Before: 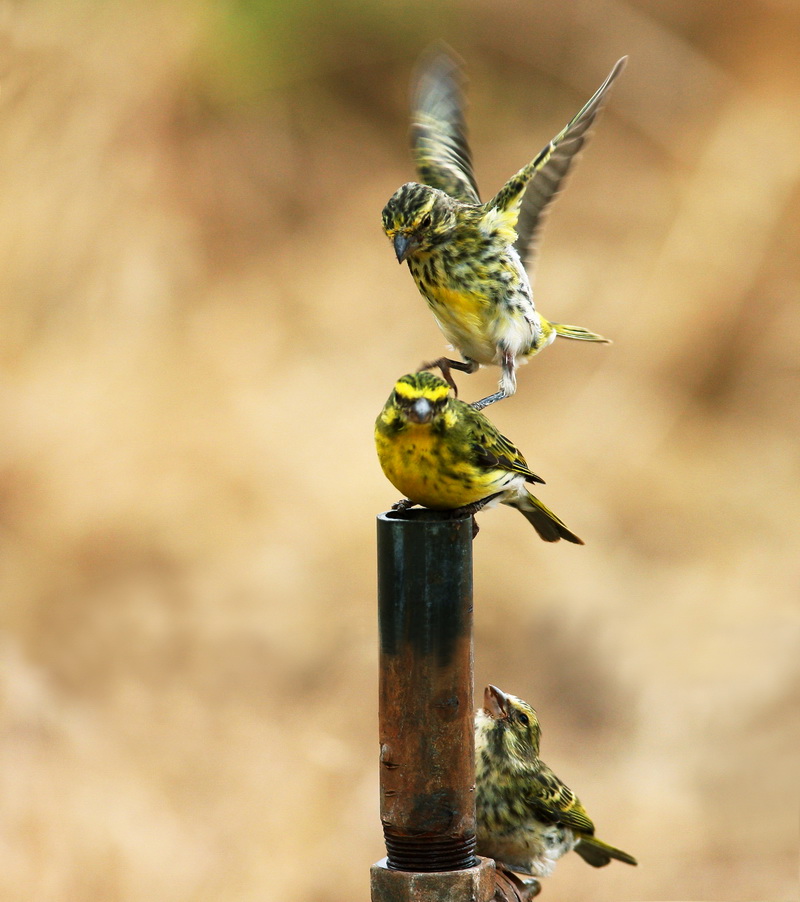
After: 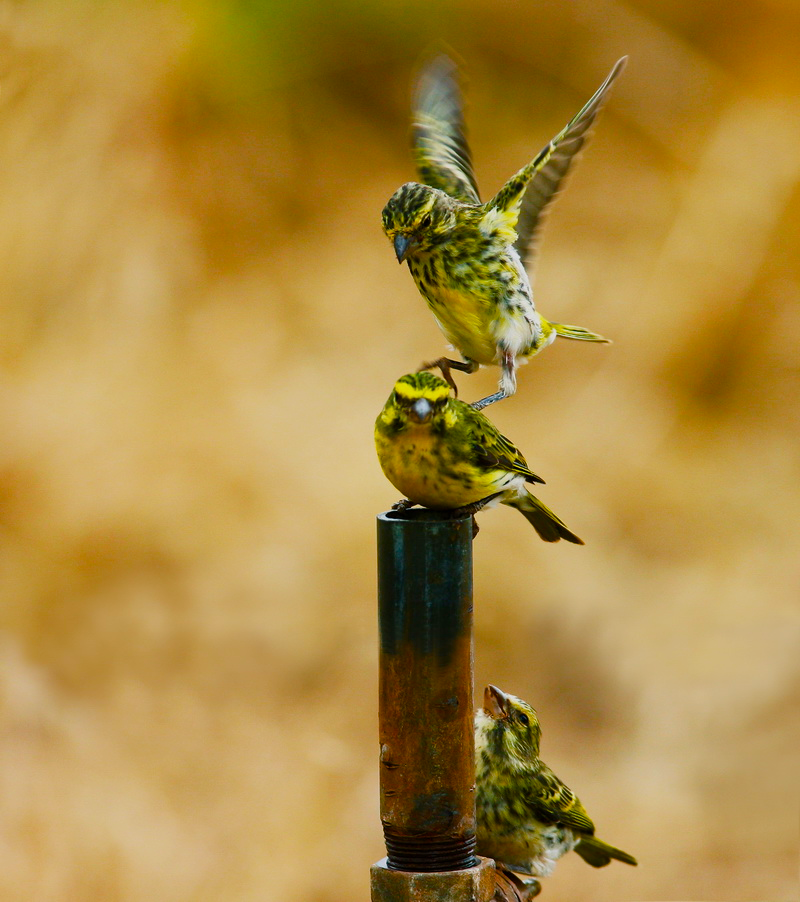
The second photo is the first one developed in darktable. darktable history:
exposure: black level correction 0, exposure 0.199 EV, compensate exposure bias true, compensate highlight preservation false
color balance rgb: power › hue 329.21°, linear chroma grading › global chroma 9.862%, perceptual saturation grading › global saturation 20%, perceptual saturation grading › highlights -14.357%, perceptual saturation grading › shadows 49.823%, perceptual brilliance grading › global brilliance 2.846%, perceptual brilliance grading › highlights -2.924%, perceptual brilliance grading › shadows 2.744%, global vibrance 24.014%
